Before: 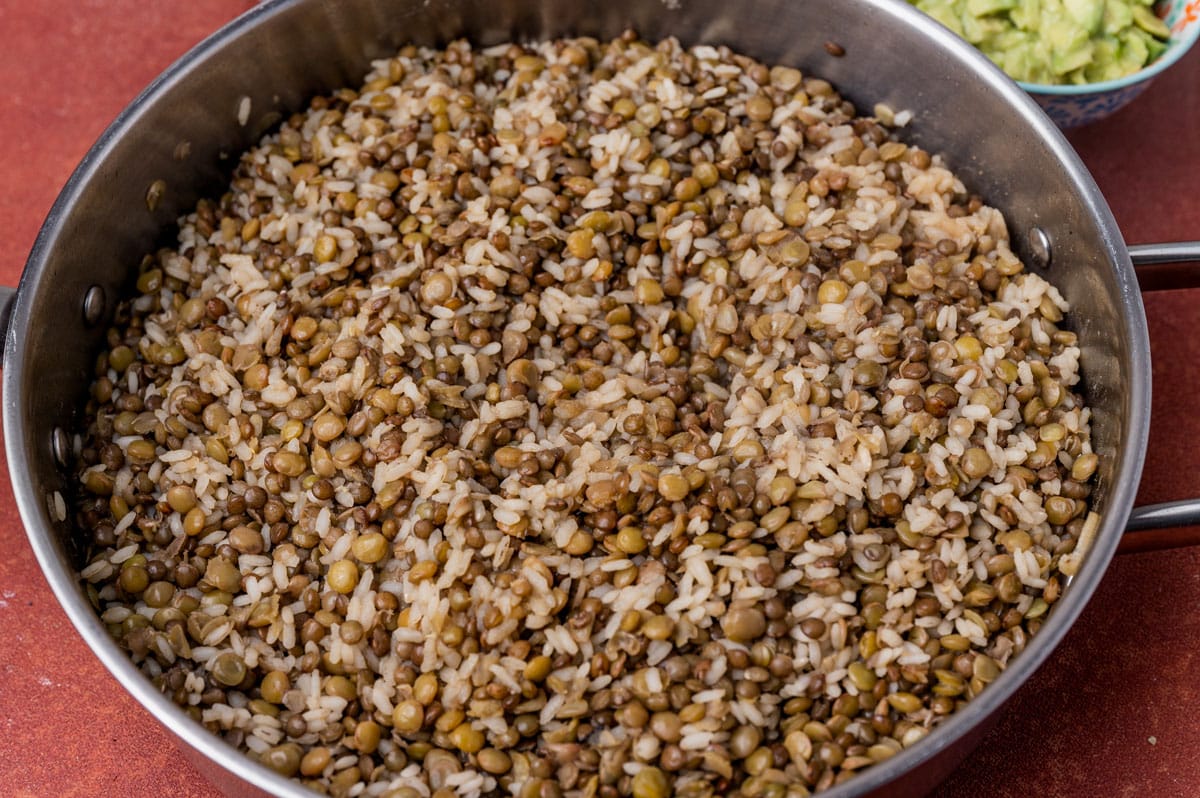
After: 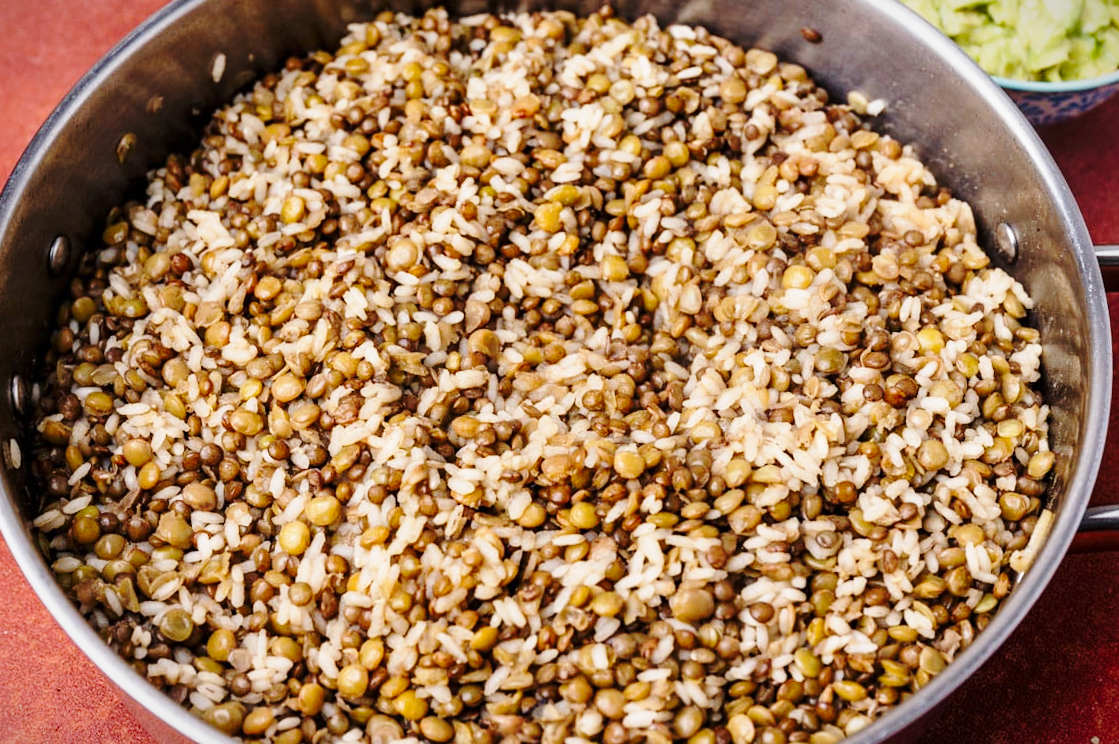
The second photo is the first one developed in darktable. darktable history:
crop and rotate: angle -2.78°
base curve: curves: ch0 [(0, 0) (0.032, 0.037) (0.105, 0.228) (0.435, 0.76) (0.856, 0.983) (1, 1)], preserve colors none
vignetting: fall-off start 100.72%, saturation 0.03, width/height ratio 1.324
